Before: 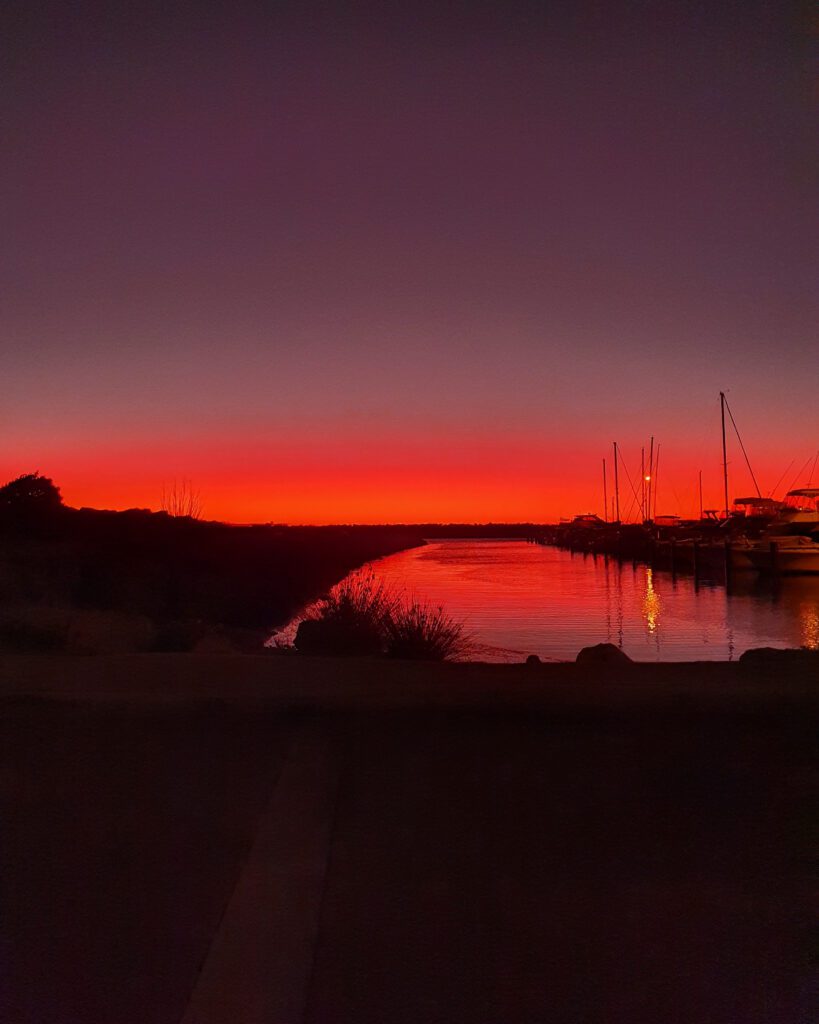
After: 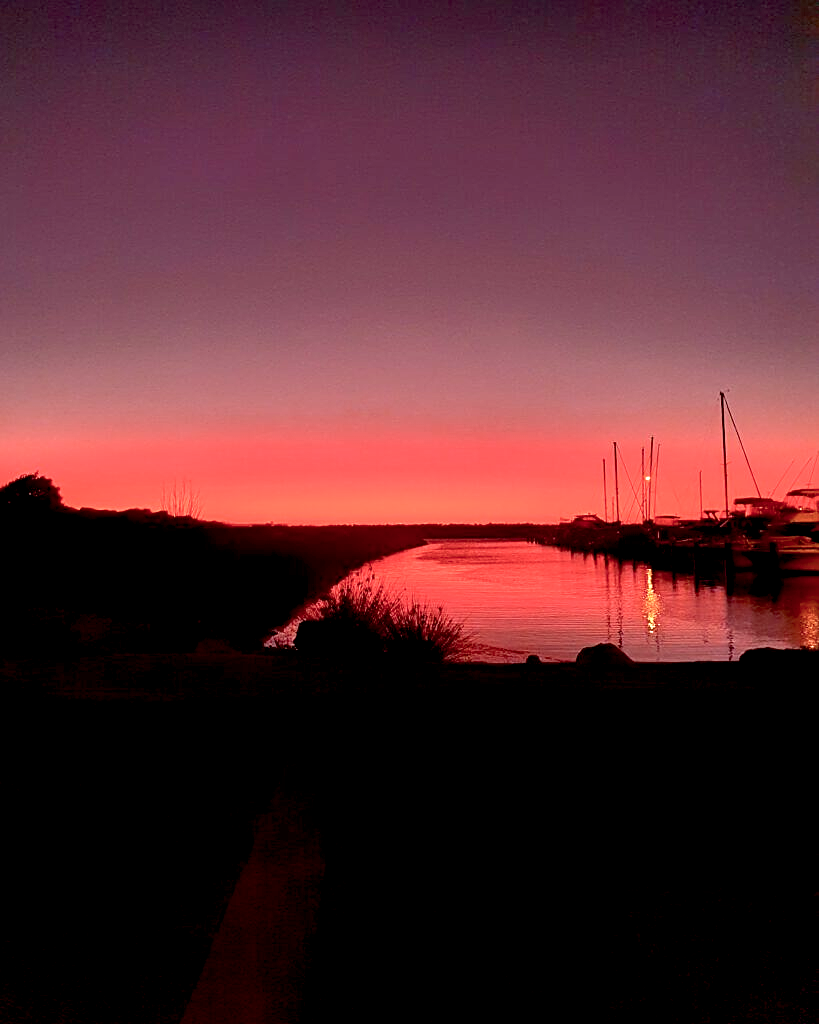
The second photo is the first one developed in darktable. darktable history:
sharpen: on, module defaults
exposure: black level correction 0.01, exposure 1 EV, compensate exposure bias true, compensate highlight preservation false
color calibration: x 0.341, y 0.355, temperature 5154.49 K, gamut compression 2.98
